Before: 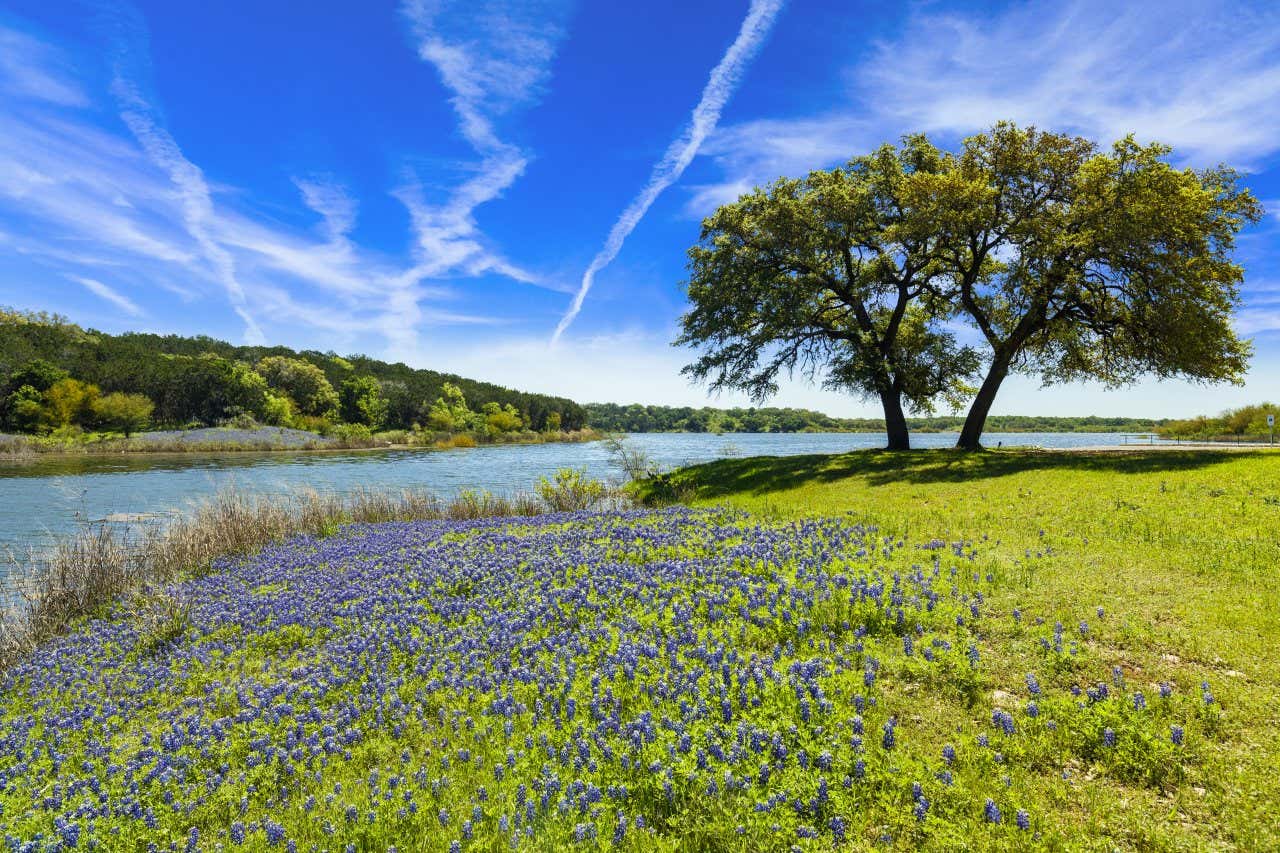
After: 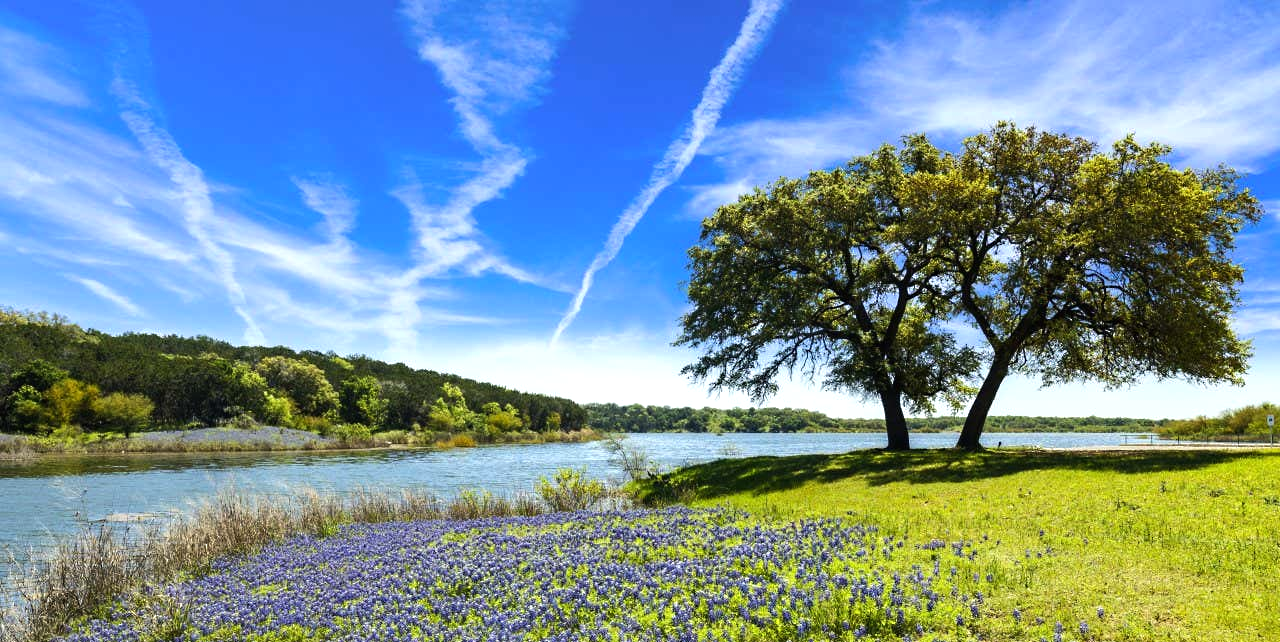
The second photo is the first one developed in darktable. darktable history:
sharpen: radius 5.277, amount 0.311, threshold 26.067
crop: bottom 24.657%
tone equalizer: -8 EV -0.404 EV, -7 EV -0.379 EV, -6 EV -0.297 EV, -5 EV -0.246 EV, -3 EV 0.239 EV, -2 EV 0.327 EV, -1 EV 0.402 EV, +0 EV 0.388 EV, edges refinement/feathering 500, mask exposure compensation -1.57 EV, preserve details no
